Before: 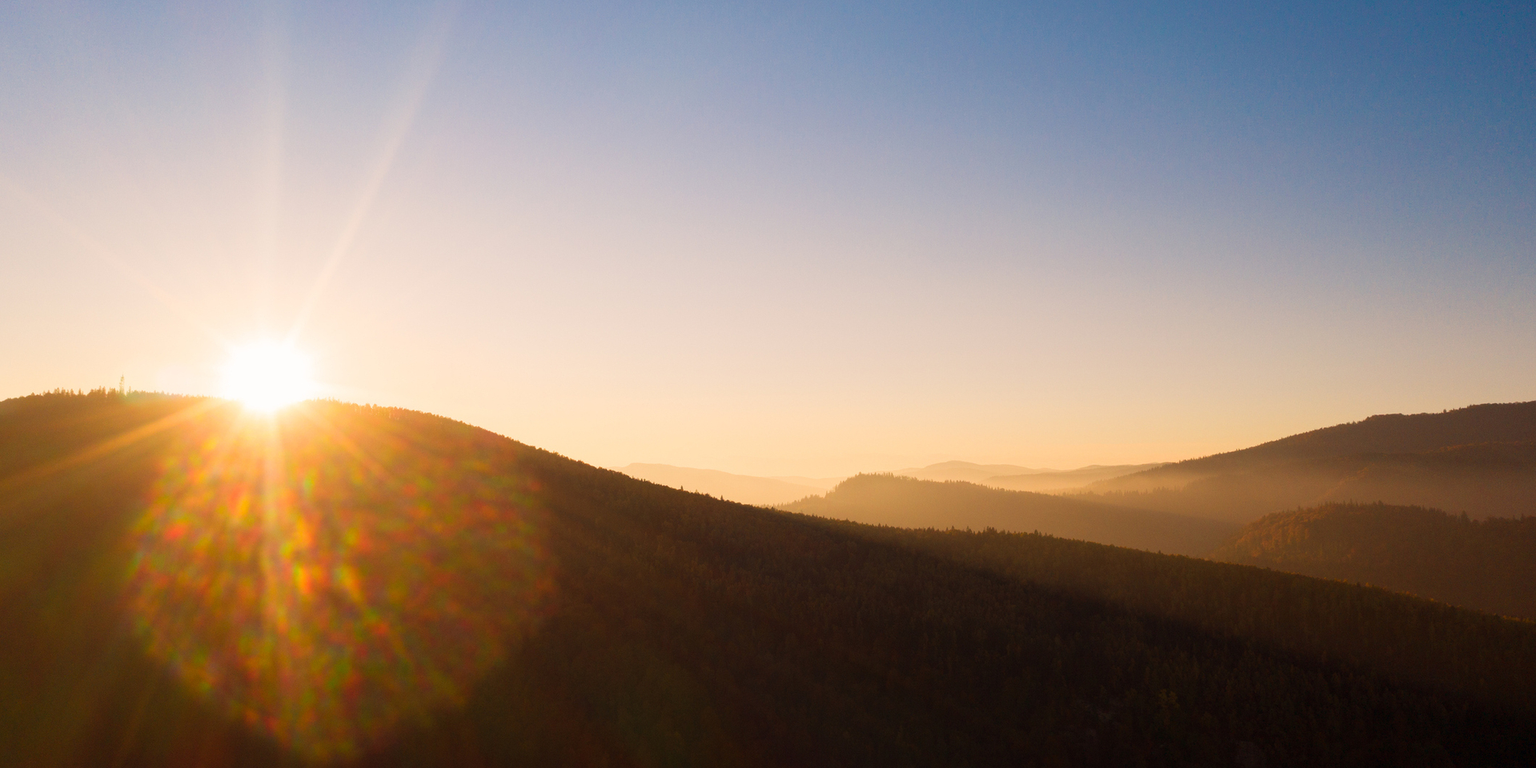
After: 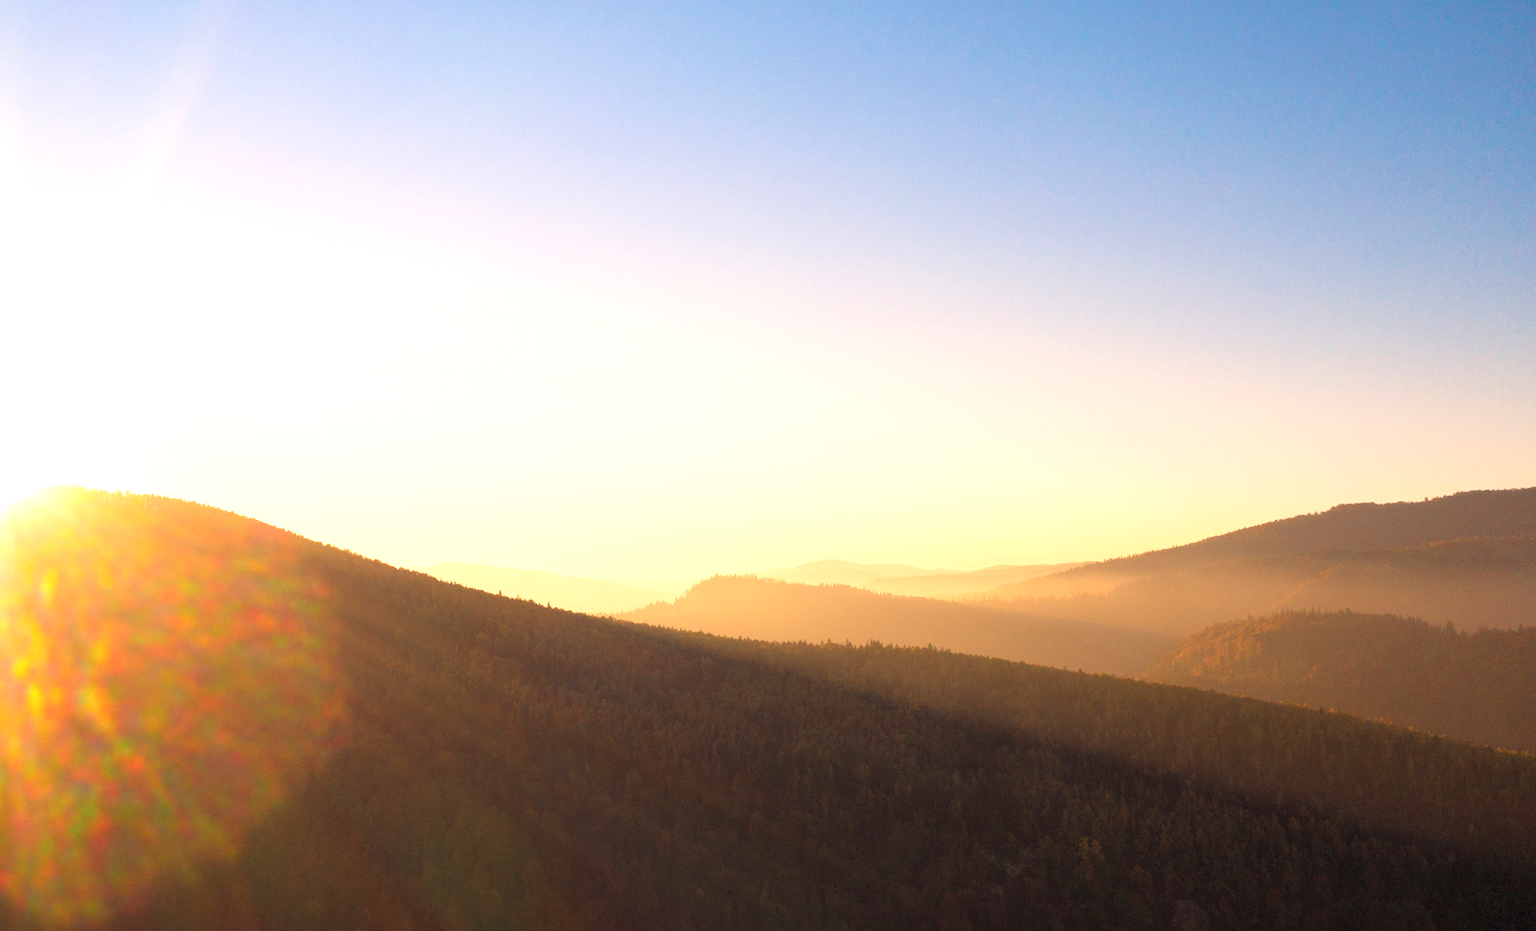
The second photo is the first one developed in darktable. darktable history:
contrast brightness saturation: brightness 0.15
exposure: exposure 0.785 EV, compensate highlight preservation false
crop: left 17.582%, bottom 0.031%
